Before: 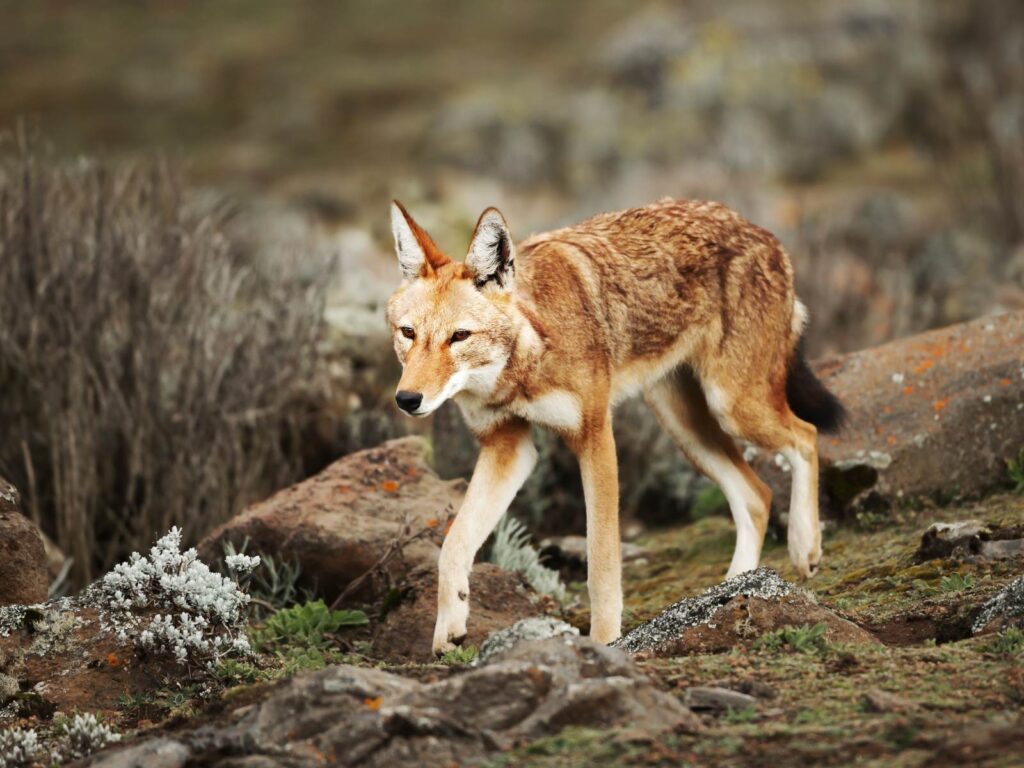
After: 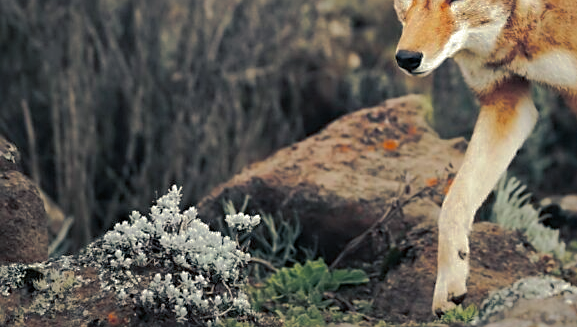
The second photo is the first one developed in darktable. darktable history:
crop: top 44.483%, right 43.593%, bottom 12.892%
sharpen: on, module defaults
shadows and highlights: shadows 40, highlights -60
split-toning: shadows › hue 216°, shadows › saturation 1, highlights › hue 57.6°, balance -33.4
